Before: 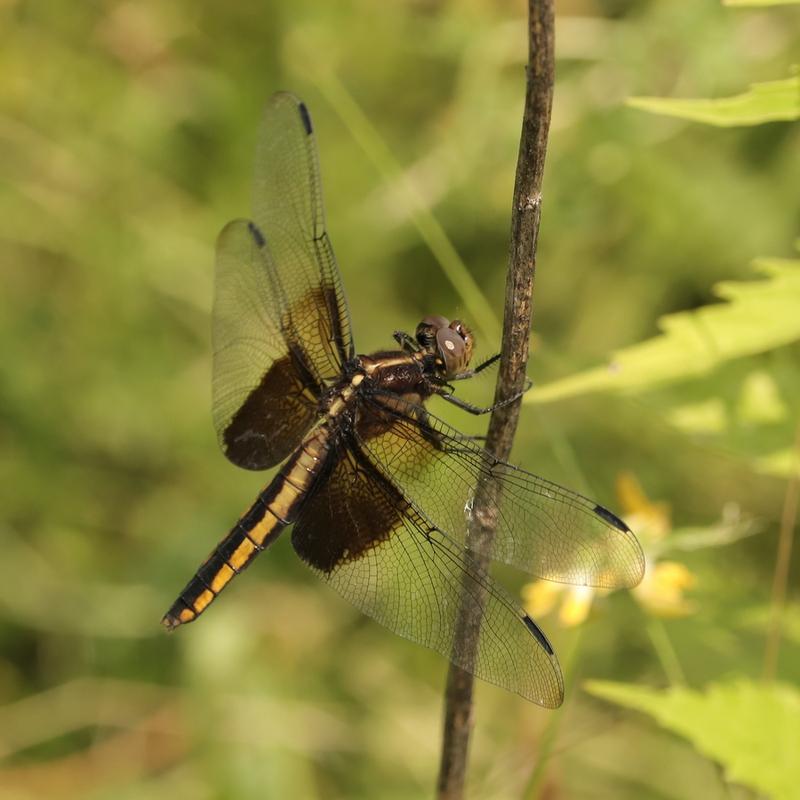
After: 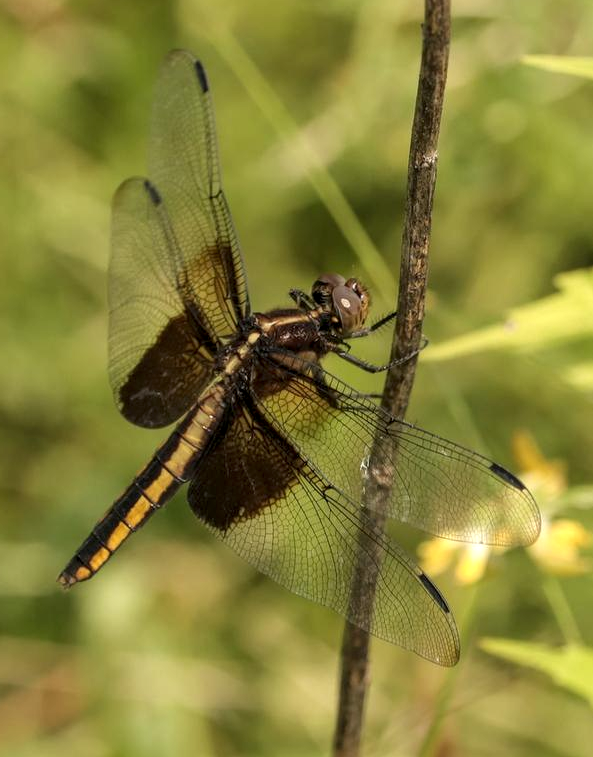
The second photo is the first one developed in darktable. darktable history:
crop and rotate: left 13.15%, top 5.251%, right 12.609%
local contrast: highlights 55%, shadows 52%, detail 130%, midtone range 0.452
